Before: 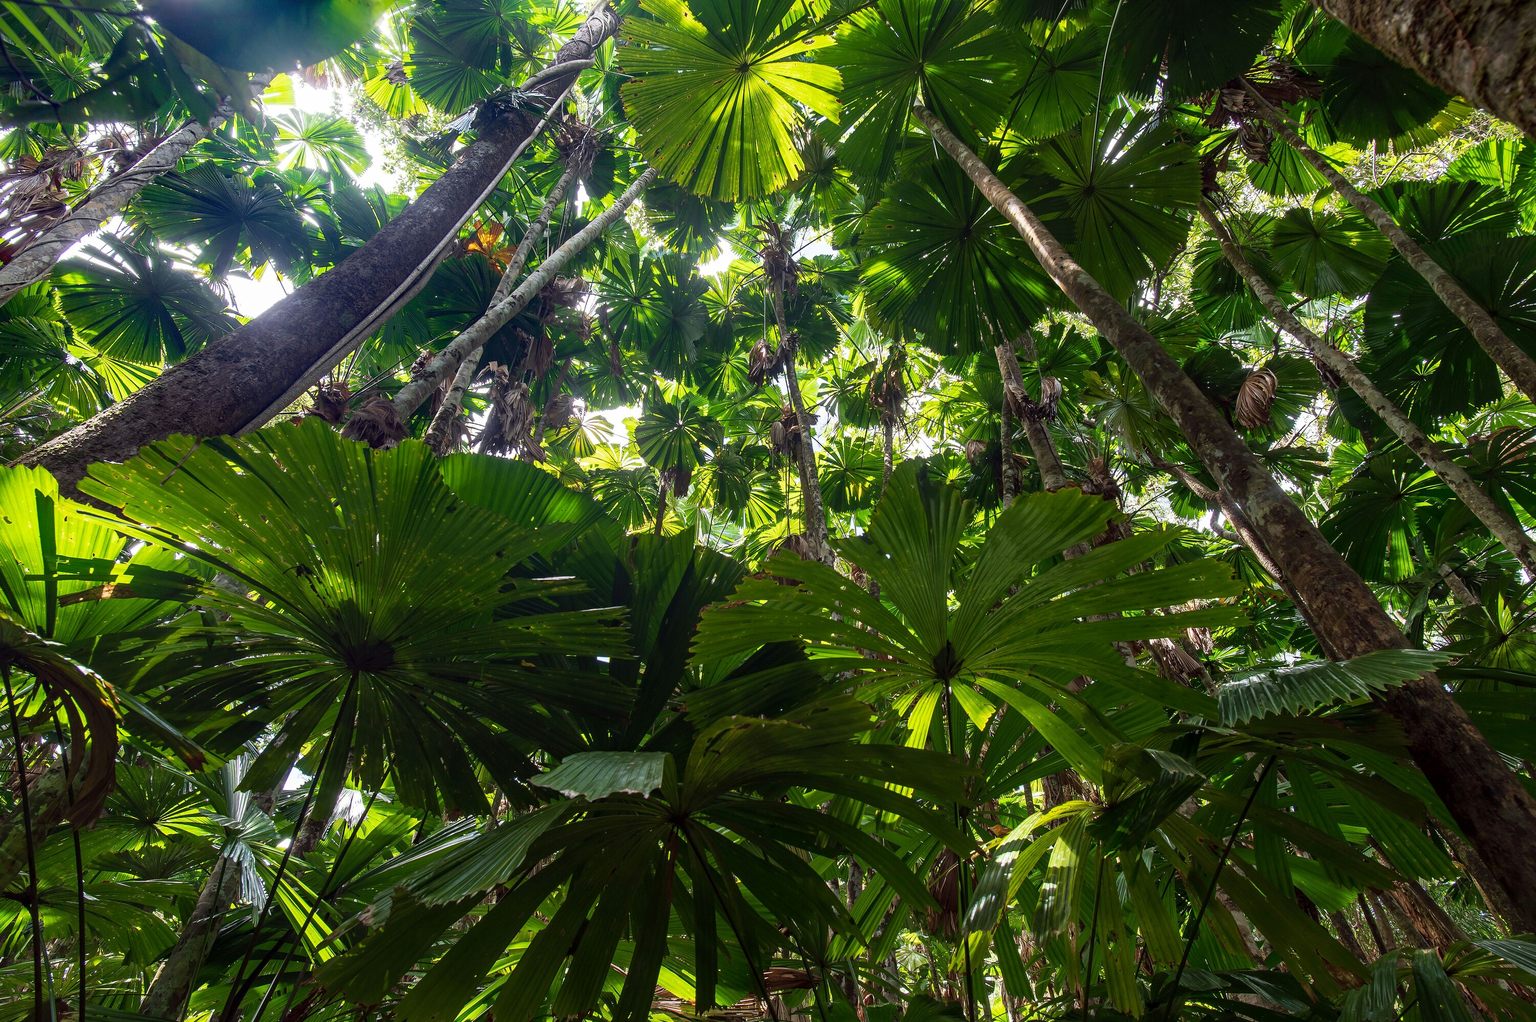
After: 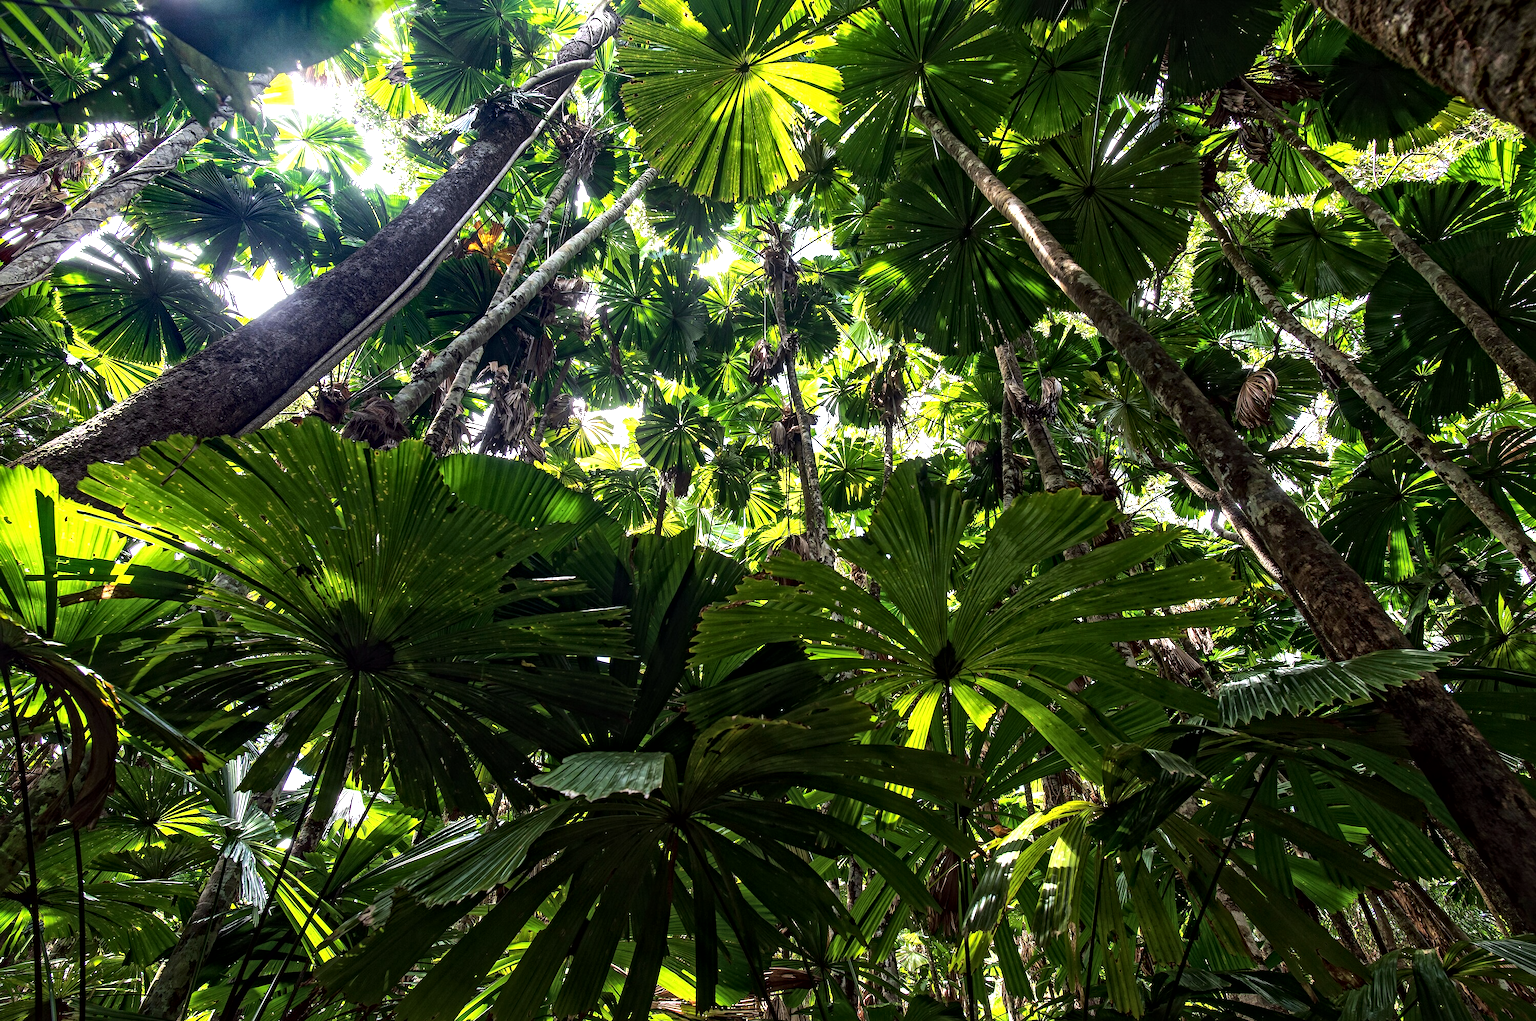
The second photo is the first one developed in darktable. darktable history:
contrast equalizer: y [[0.5, 0.5, 0.472, 0.5, 0.5, 0.5], [0.5 ×6], [0.5 ×6], [0 ×6], [0 ×6]]
tone equalizer: -8 EV -0.726 EV, -7 EV -0.725 EV, -6 EV -0.591 EV, -5 EV -0.382 EV, -3 EV 0.388 EV, -2 EV 0.6 EV, -1 EV 0.689 EV, +0 EV 0.731 EV, edges refinement/feathering 500, mask exposure compensation -1.57 EV, preserve details no
local contrast: mode bilateral grid, contrast 20, coarseness 19, detail 164%, midtone range 0.2
